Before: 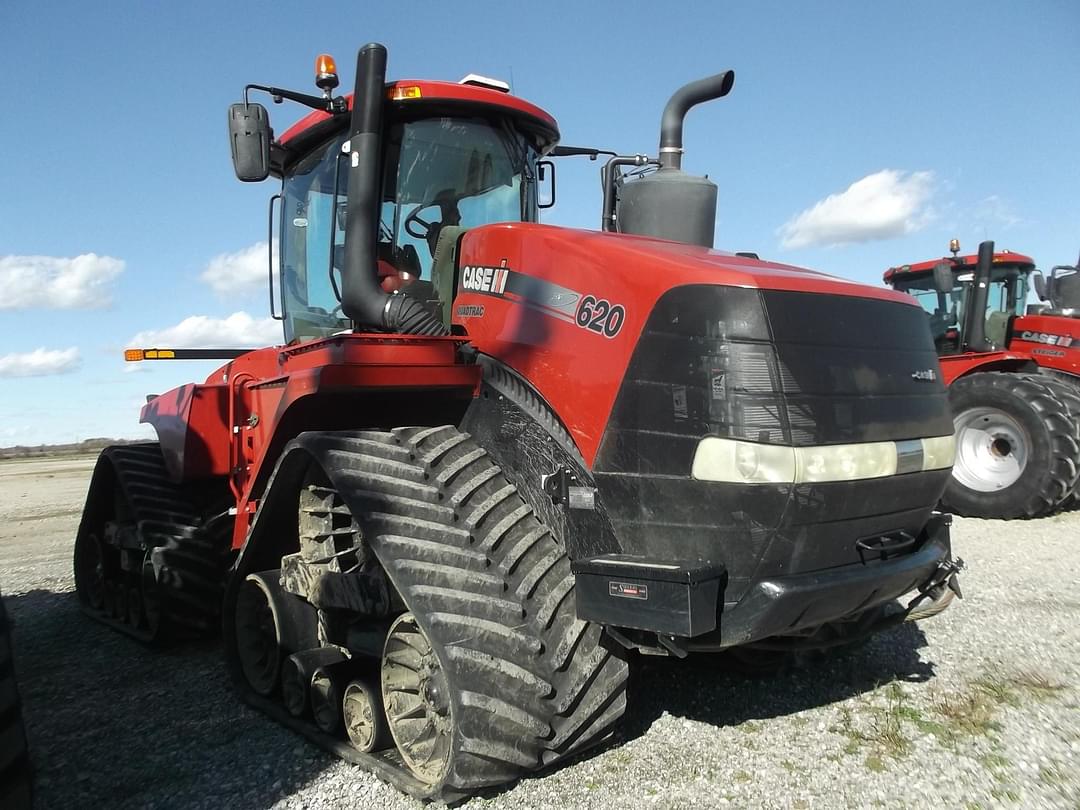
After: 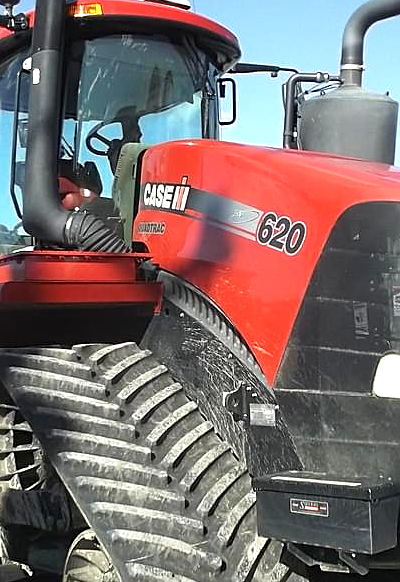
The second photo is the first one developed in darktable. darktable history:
exposure: exposure 0.783 EV, compensate highlight preservation false
crop and rotate: left 29.622%, top 10.368%, right 33.323%, bottom 17.753%
sharpen: on, module defaults
